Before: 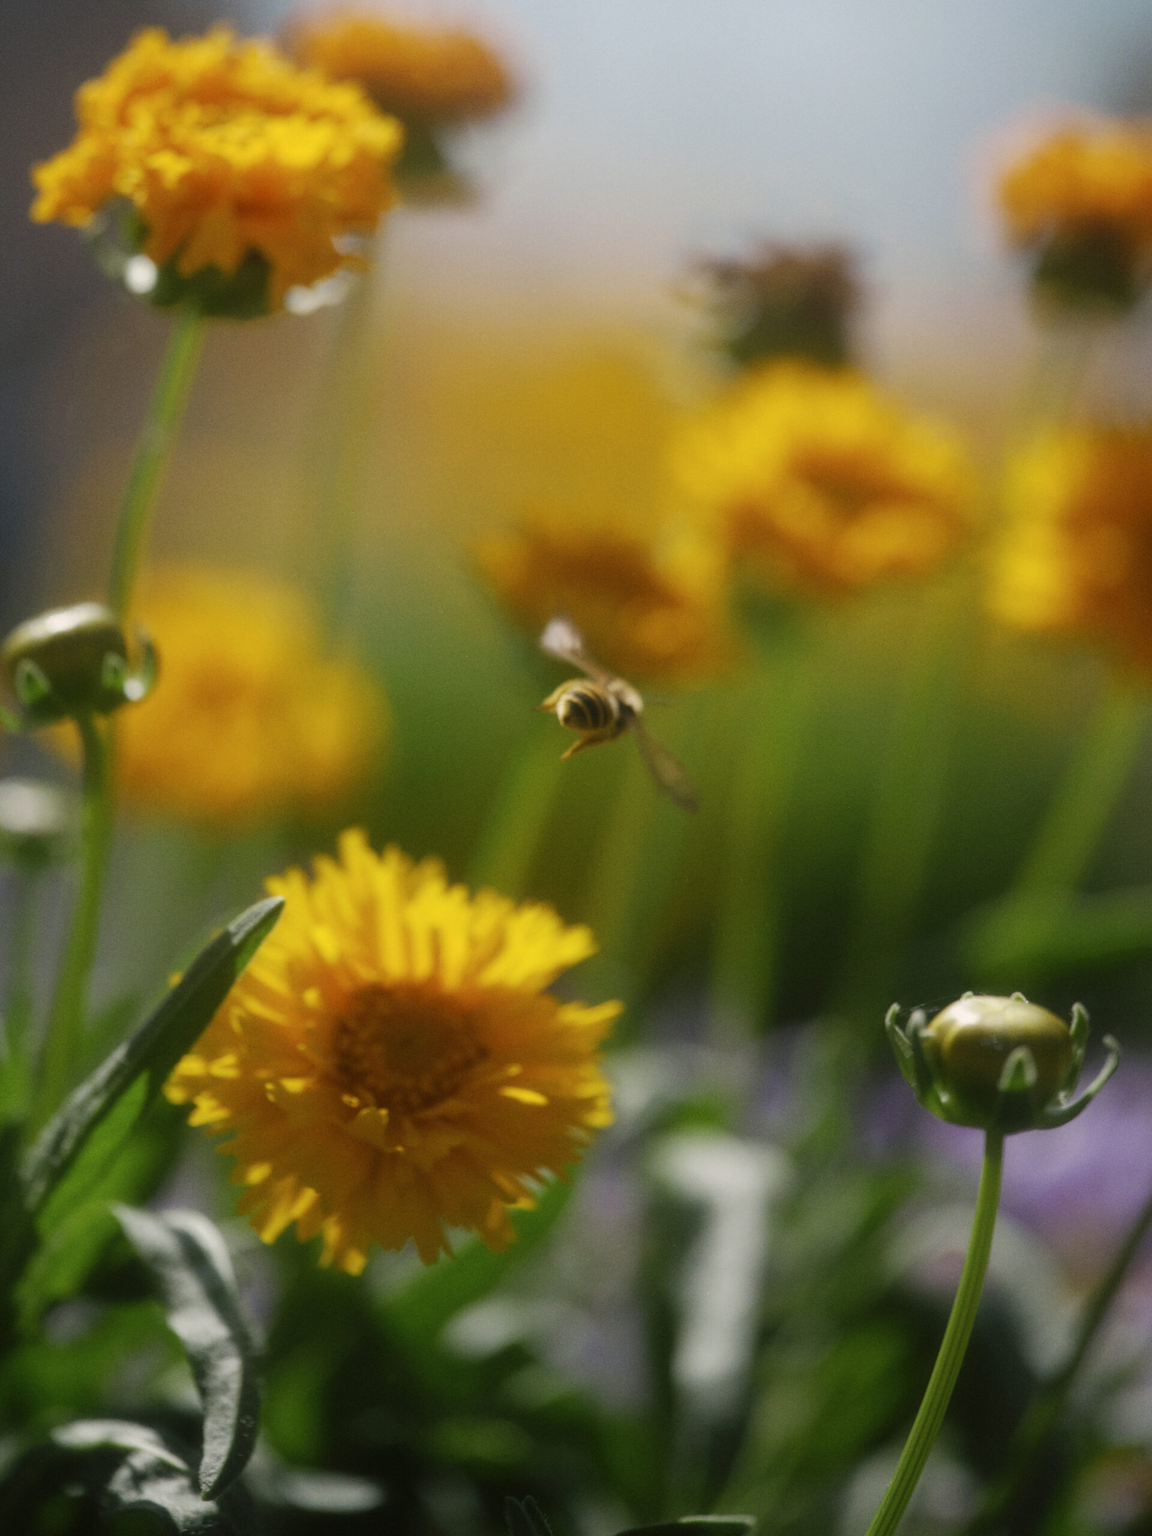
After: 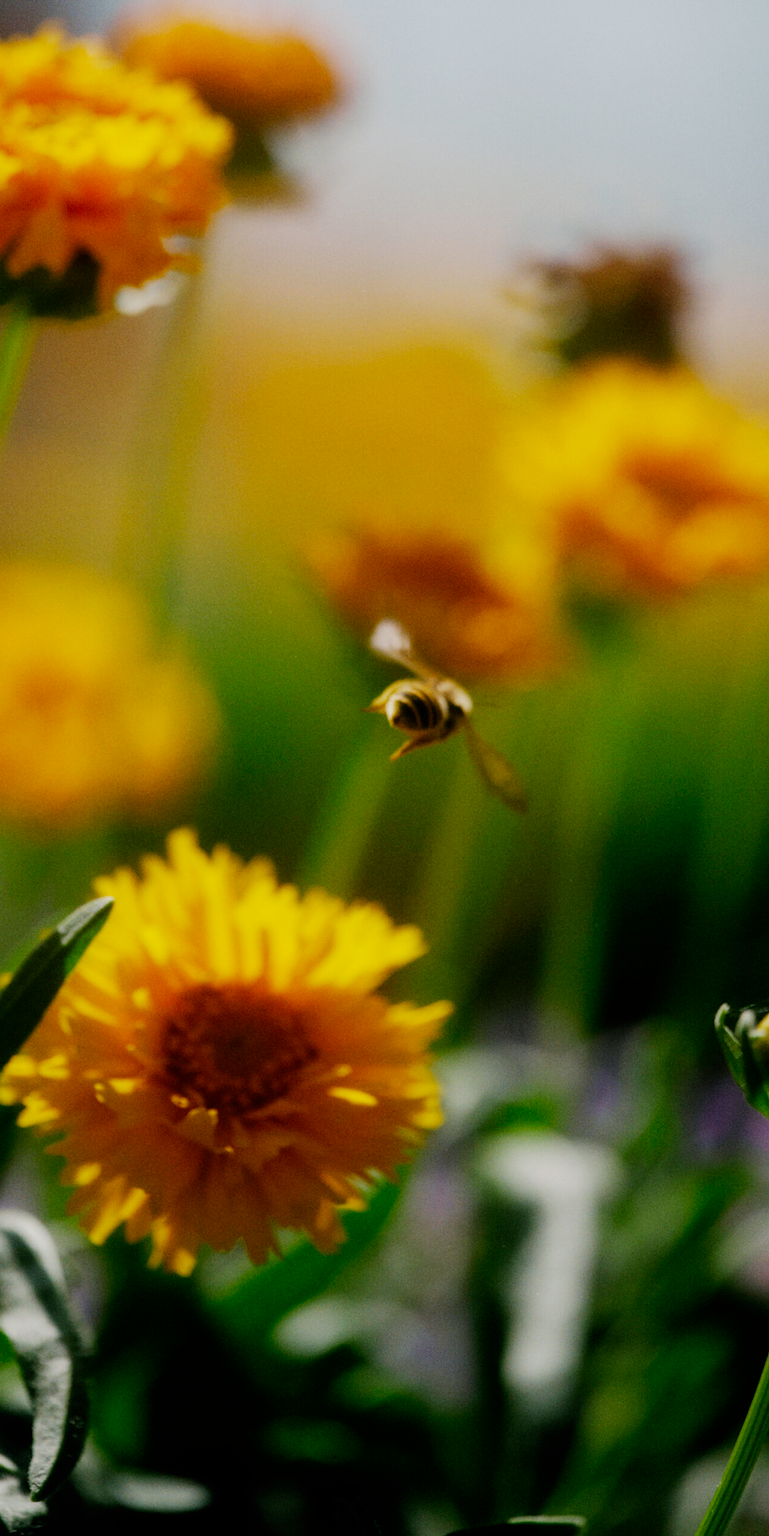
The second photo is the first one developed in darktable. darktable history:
crop and rotate: left 14.867%, right 18.342%
filmic rgb: black relative exposure -7.49 EV, white relative exposure 4.99 EV, hardness 3.34, contrast 1.296, add noise in highlights 0, preserve chrominance no, color science v3 (2019), use custom middle-gray values true, contrast in highlights soft
